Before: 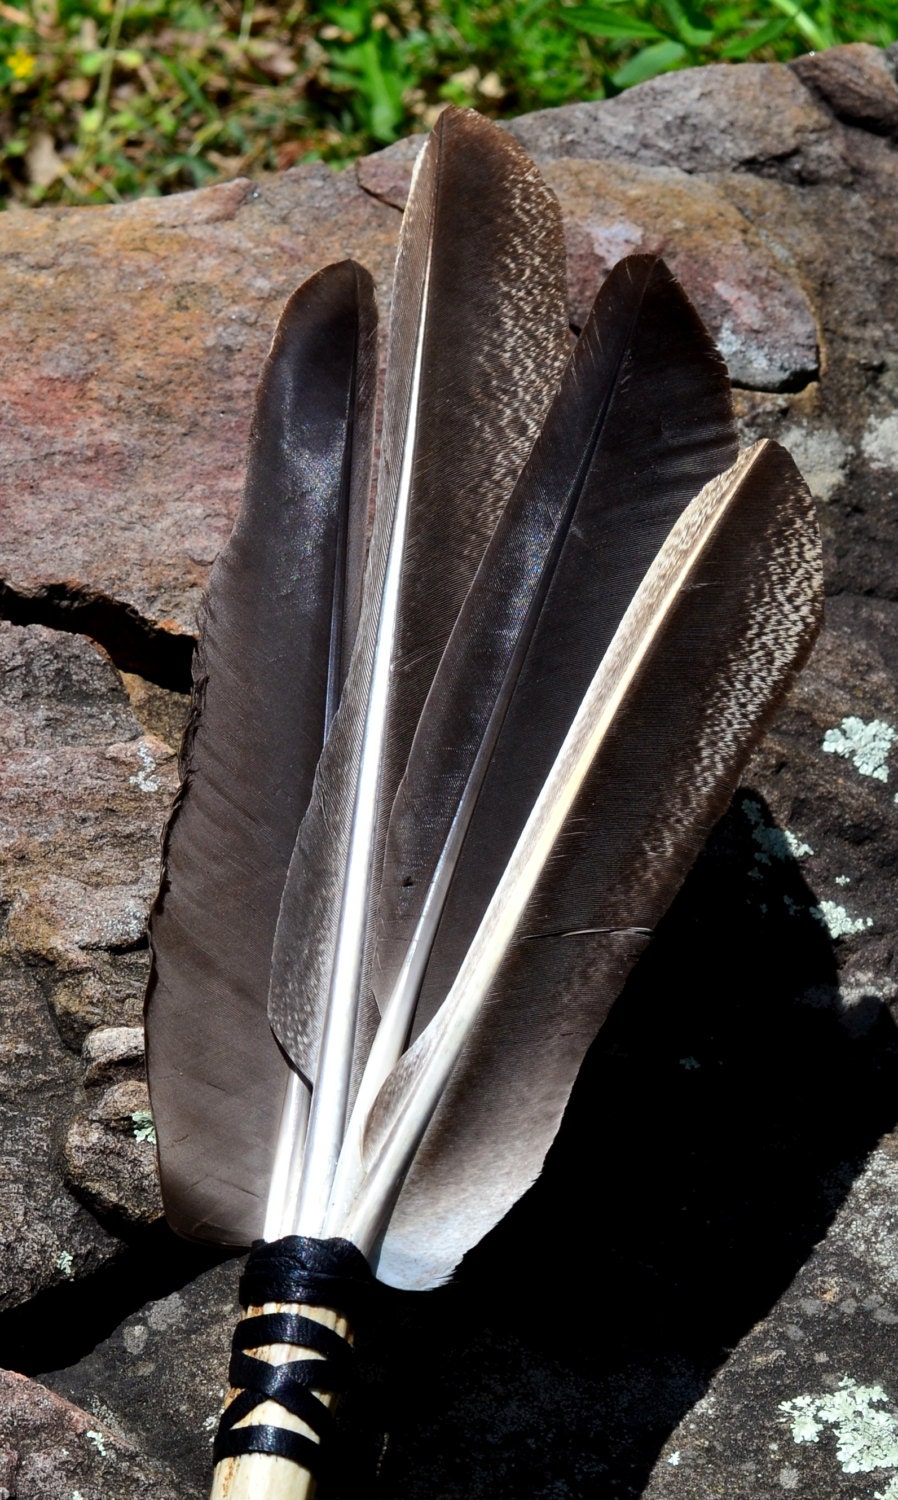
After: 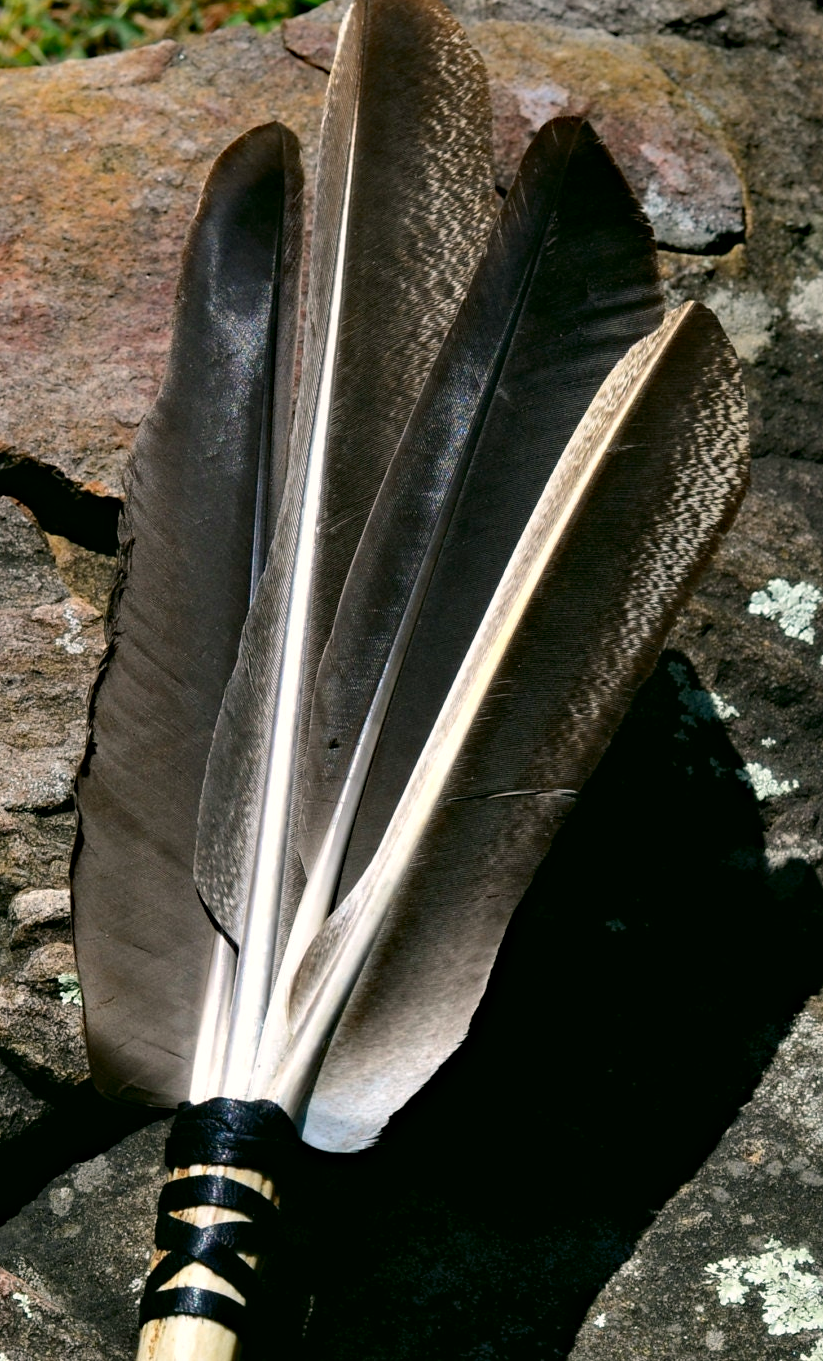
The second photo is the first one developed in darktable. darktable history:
color correction: highlights a* 4.02, highlights b* 4.98, shadows a* -7.55, shadows b* 4.98
haze removal: compatibility mode true, adaptive false
crop and rotate: left 8.262%, top 9.226%
